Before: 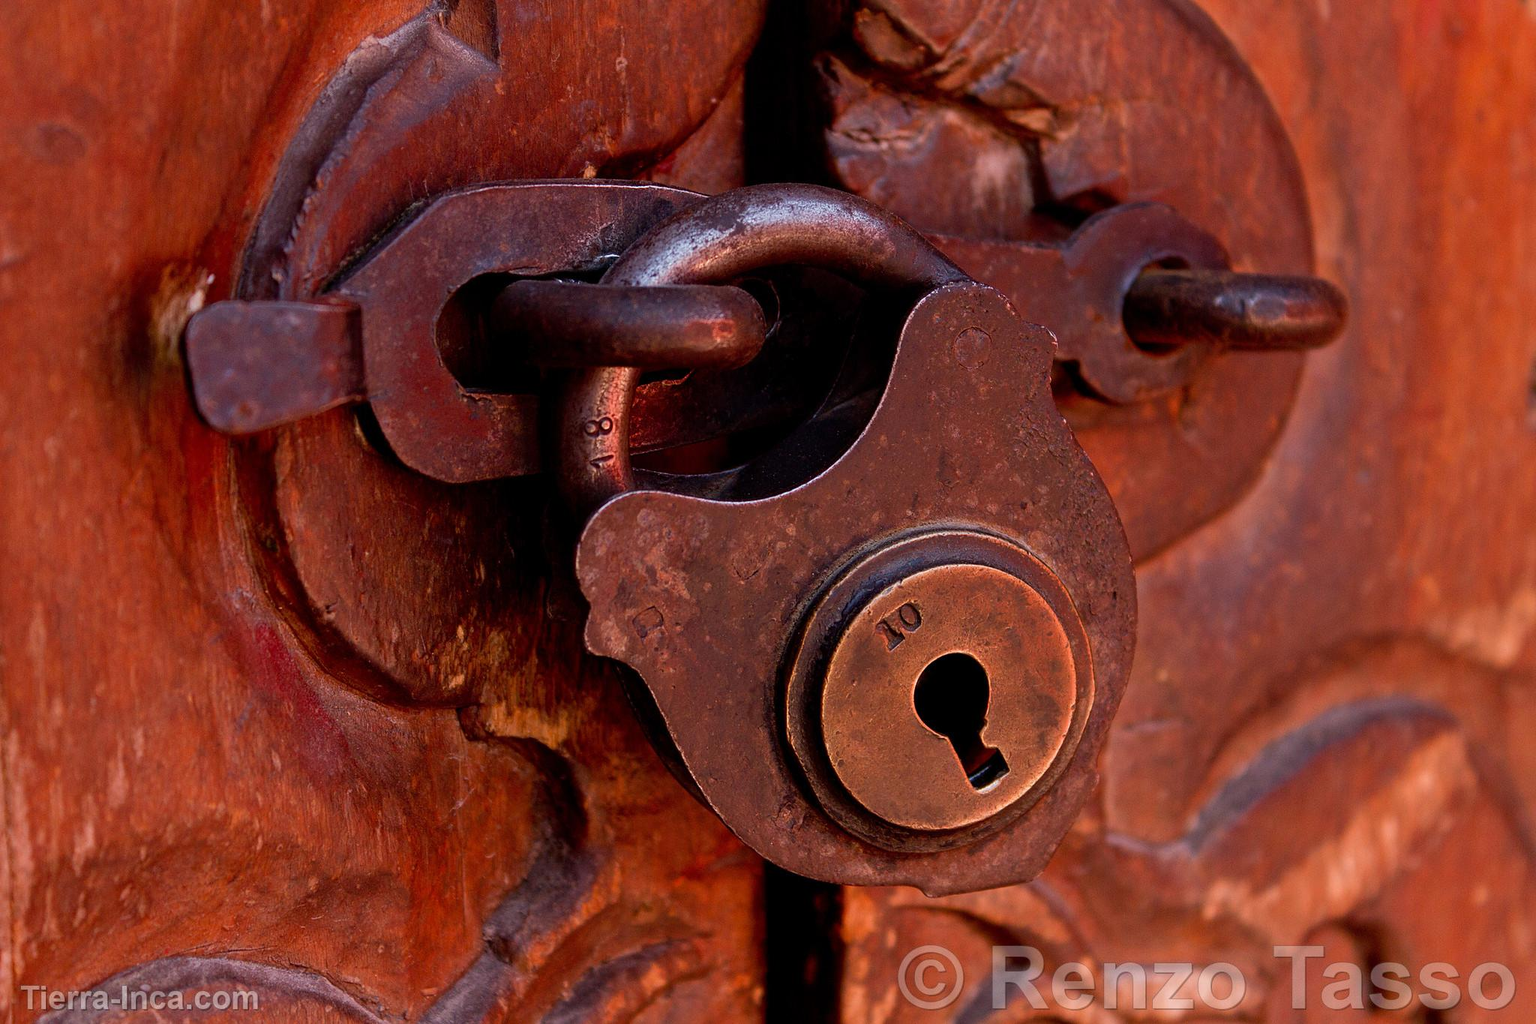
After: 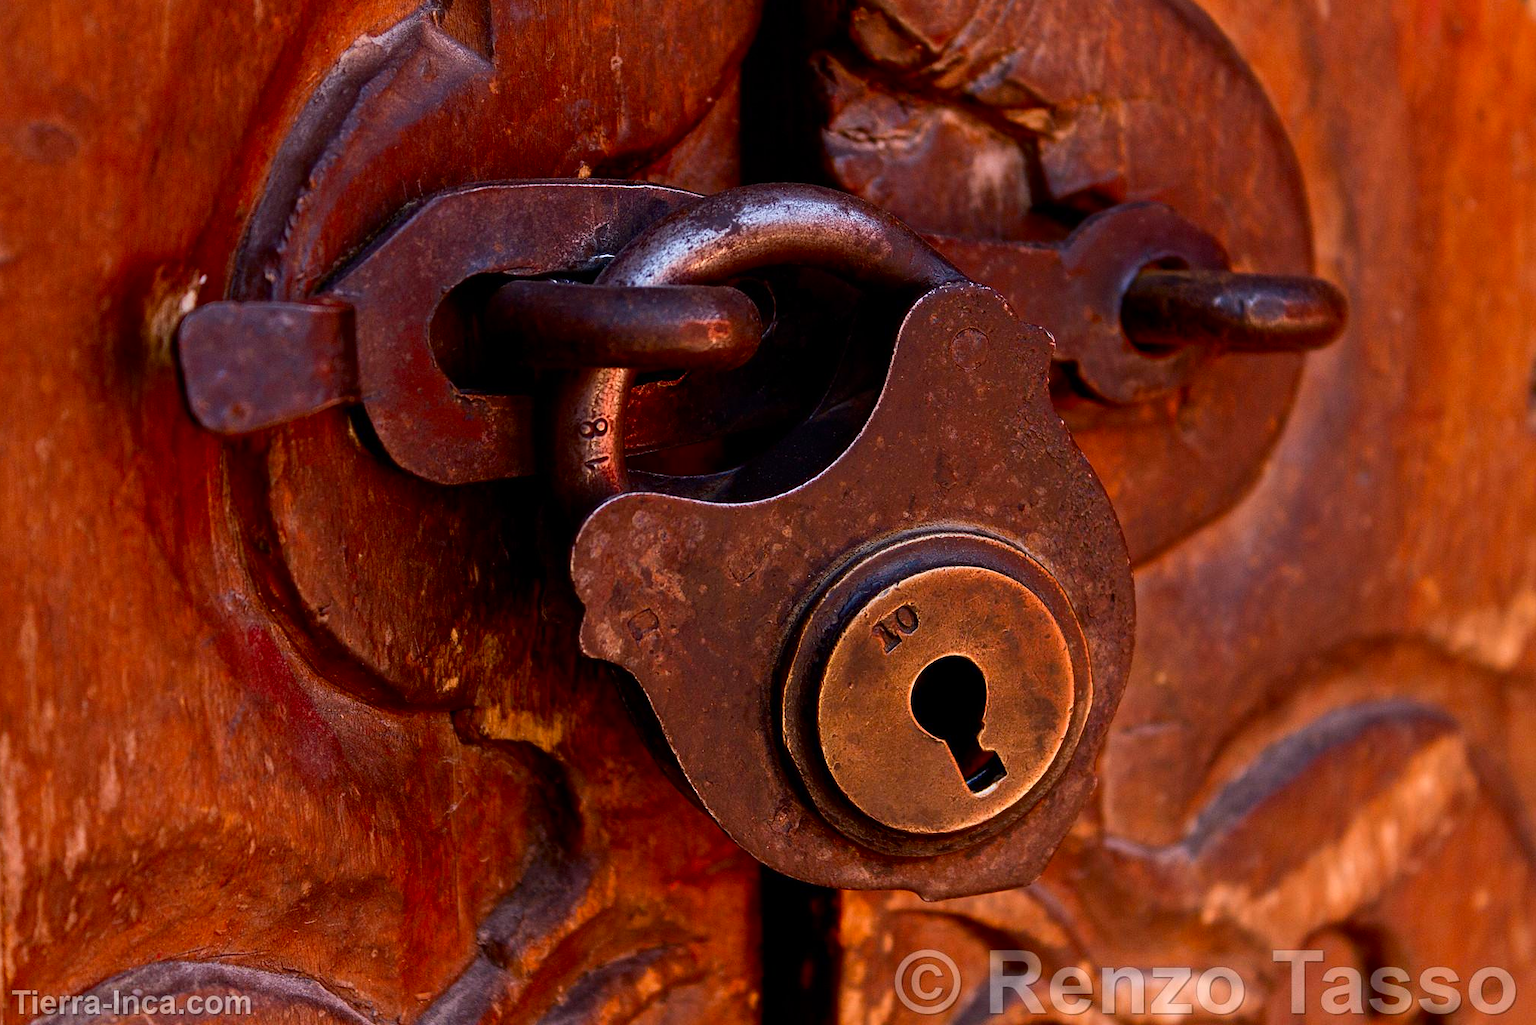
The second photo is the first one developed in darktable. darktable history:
contrast brightness saturation: contrast 0.18, saturation 0.3
color contrast: green-magenta contrast 0.81
crop and rotate: left 0.614%, top 0.179%, bottom 0.309%
